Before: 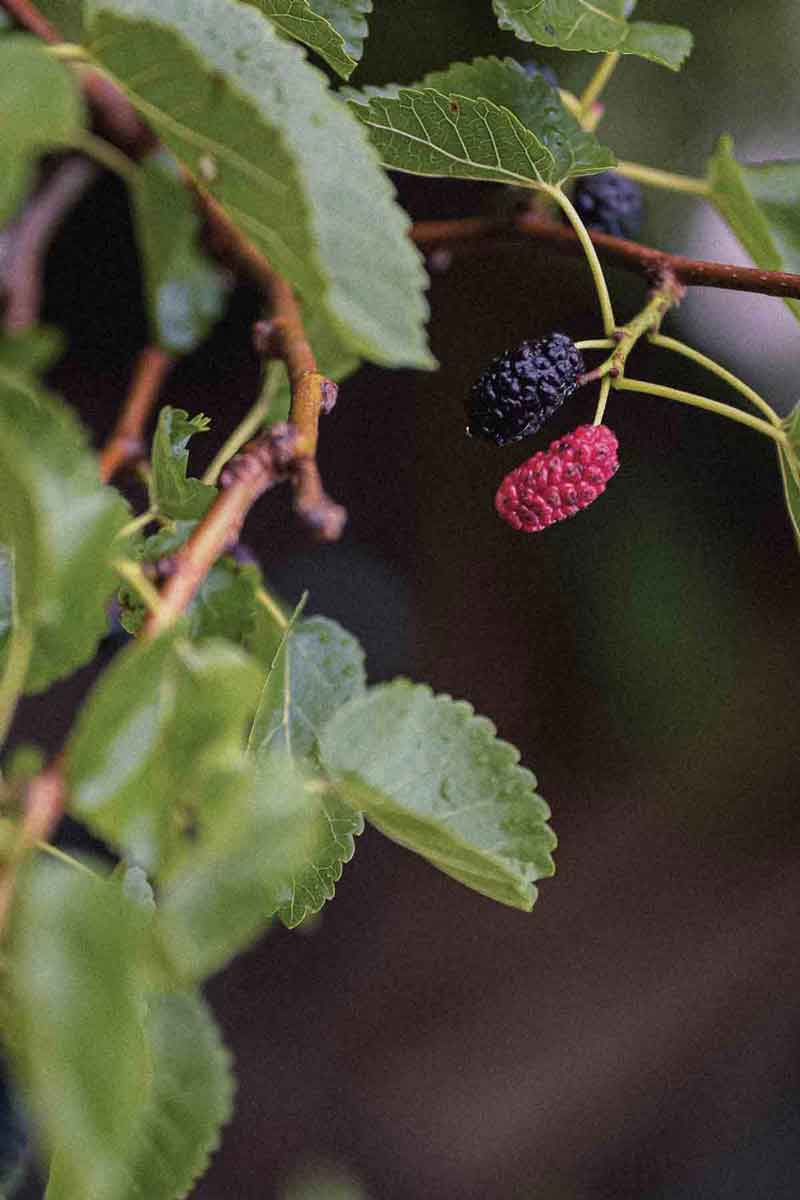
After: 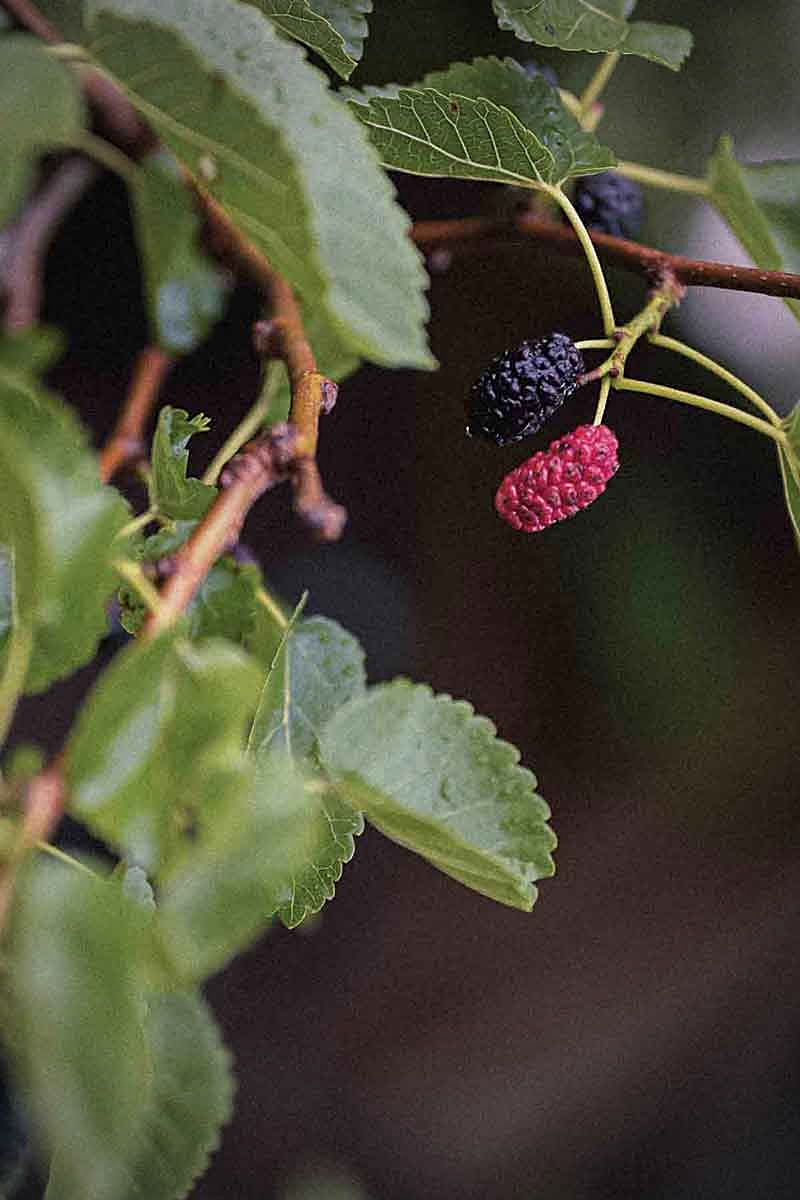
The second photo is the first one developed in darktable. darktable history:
vignetting: fall-off start 71.44%
sharpen: on, module defaults
